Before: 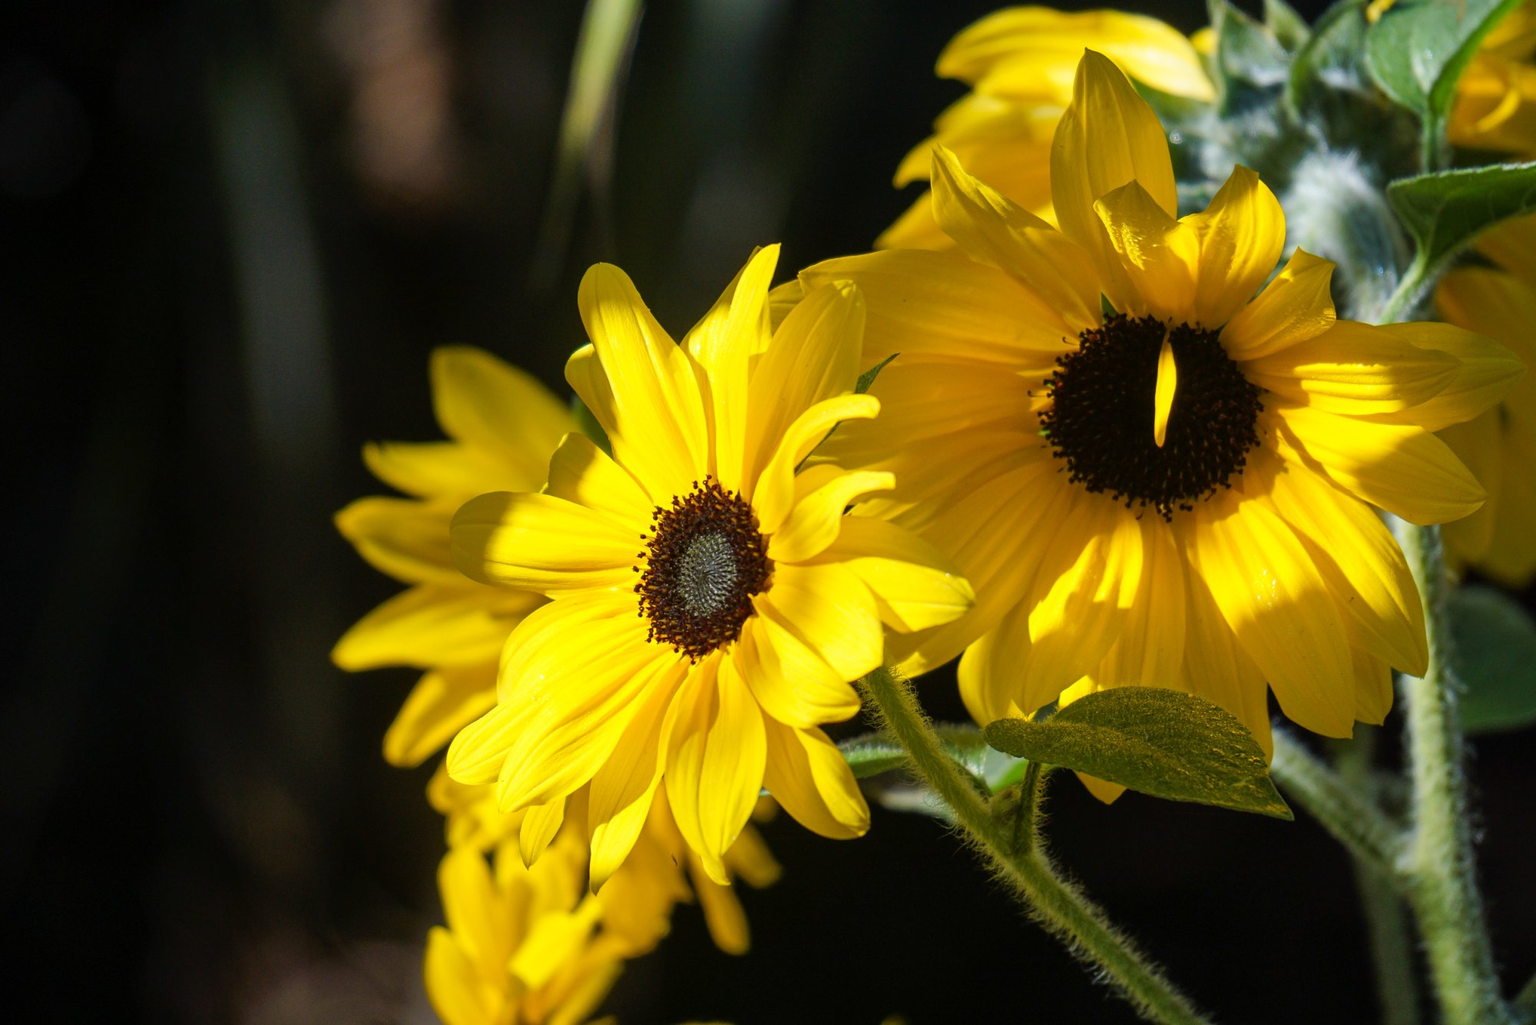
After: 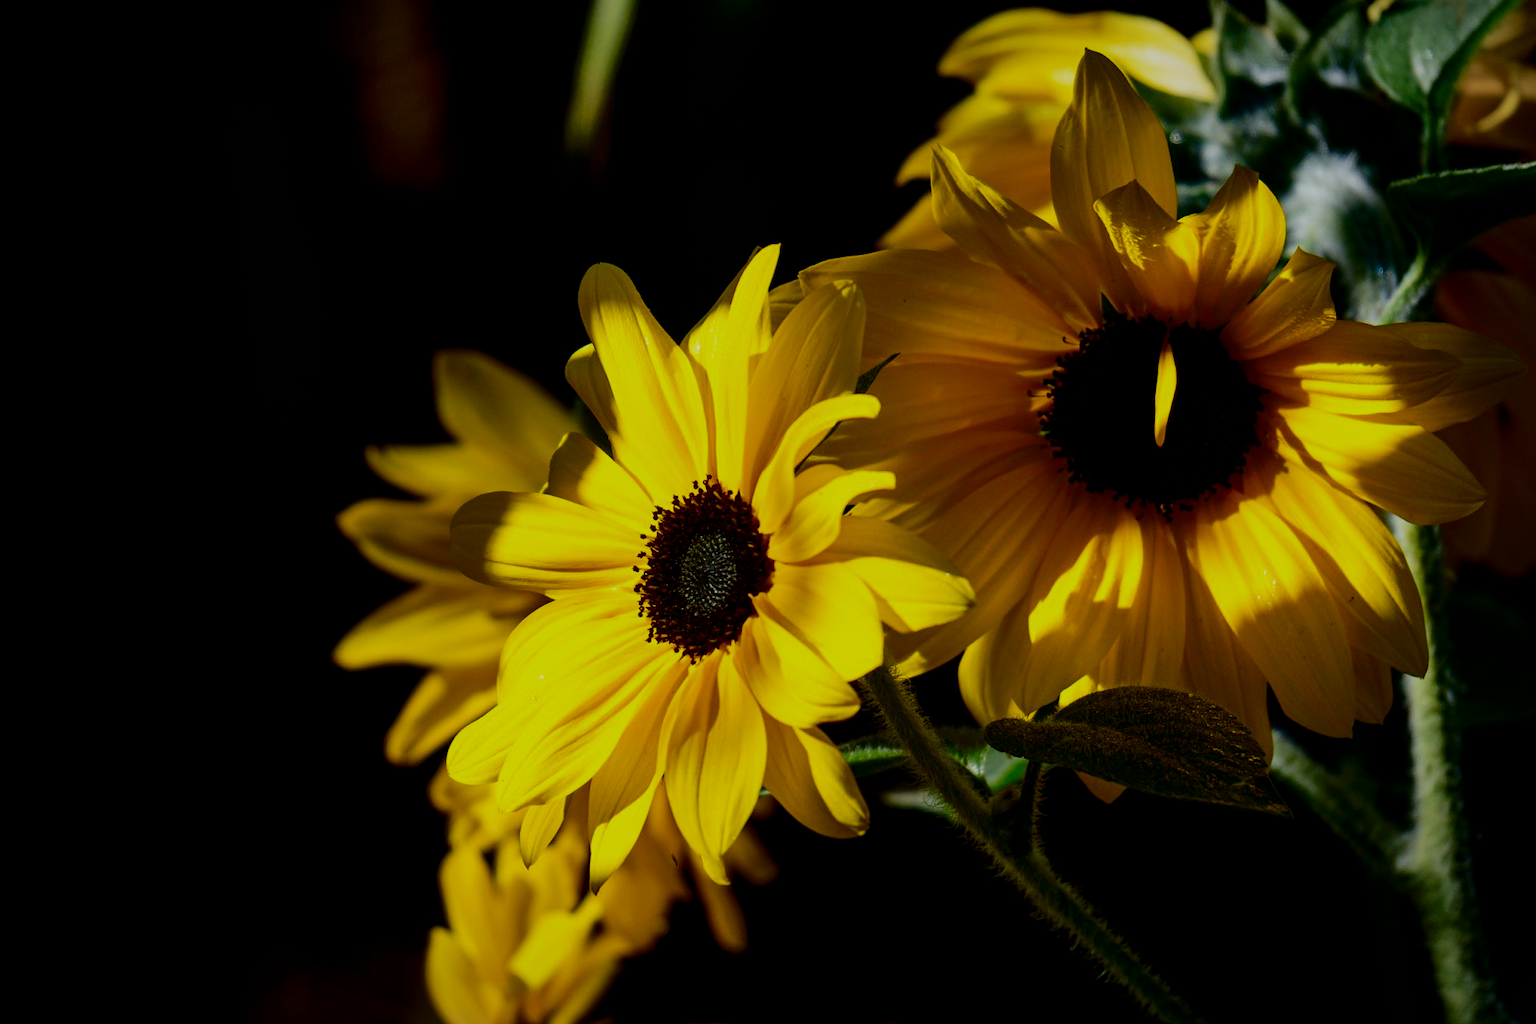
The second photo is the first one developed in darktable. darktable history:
filmic rgb: black relative exposure -4.97 EV, white relative exposure 3.95 EV, hardness 2.9, contrast 1.383, iterations of high-quality reconstruction 0
contrast brightness saturation: contrast 0.088, brightness -0.592, saturation 0.171
vignetting: brightness -0.194, saturation -0.288, automatic ratio true
